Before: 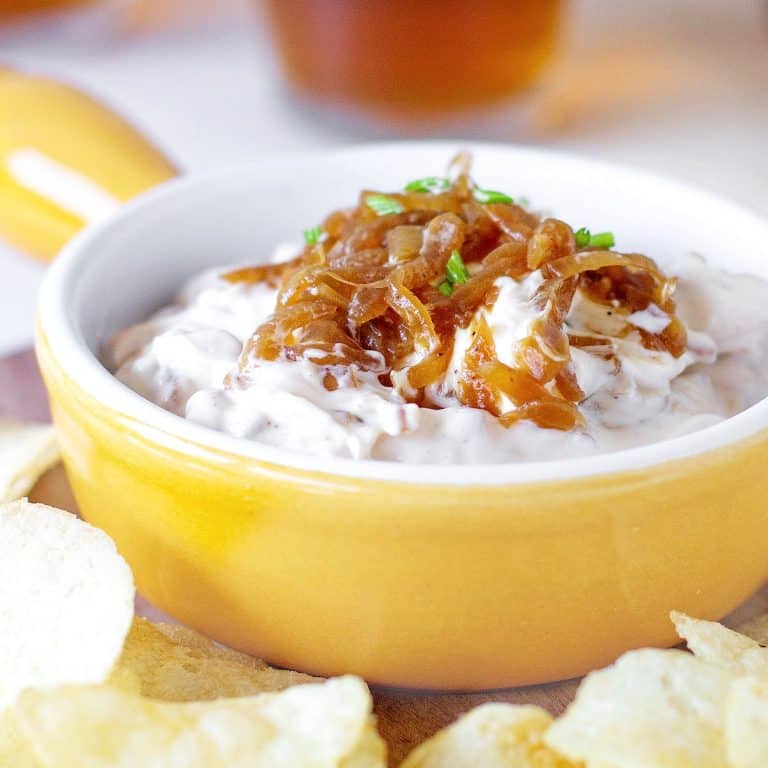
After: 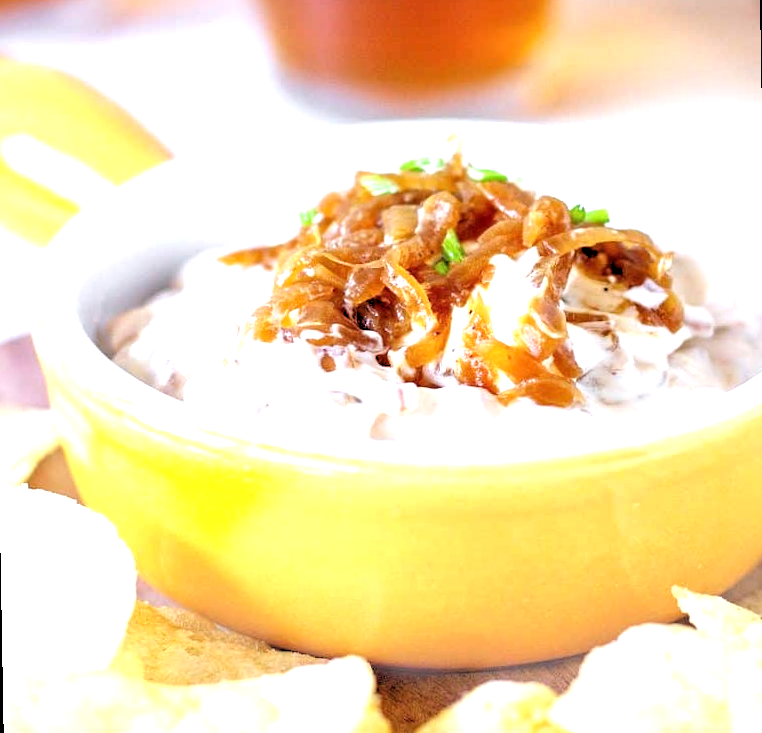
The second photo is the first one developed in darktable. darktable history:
exposure: exposure 0.74 EV, compensate highlight preservation false
local contrast: mode bilateral grid, contrast 20, coarseness 50, detail 120%, midtone range 0.2
crop: top 1.049%, right 0.001%
rgb levels: levels [[0.029, 0.461, 0.922], [0, 0.5, 1], [0, 0.5, 1]]
rotate and perspective: rotation -1°, crop left 0.011, crop right 0.989, crop top 0.025, crop bottom 0.975
